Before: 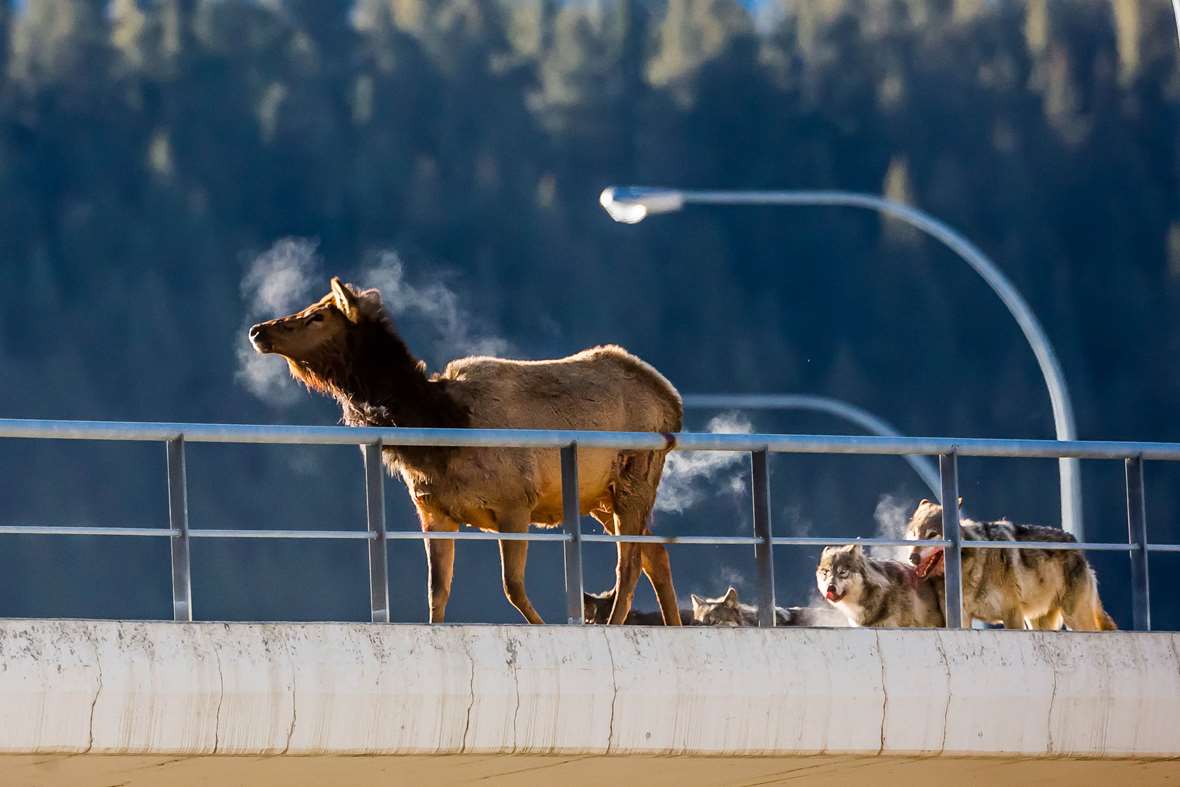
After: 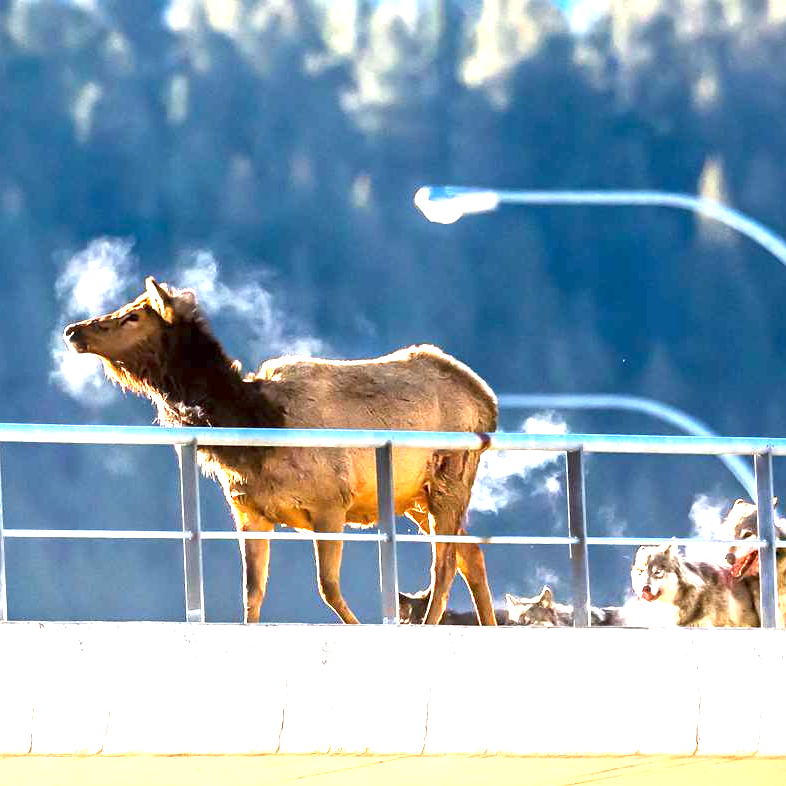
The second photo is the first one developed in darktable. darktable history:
exposure: exposure 2 EV, compensate exposure bias true, compensate highlight preservation false
crop and rotate: left 15.754%, right 17.579%
